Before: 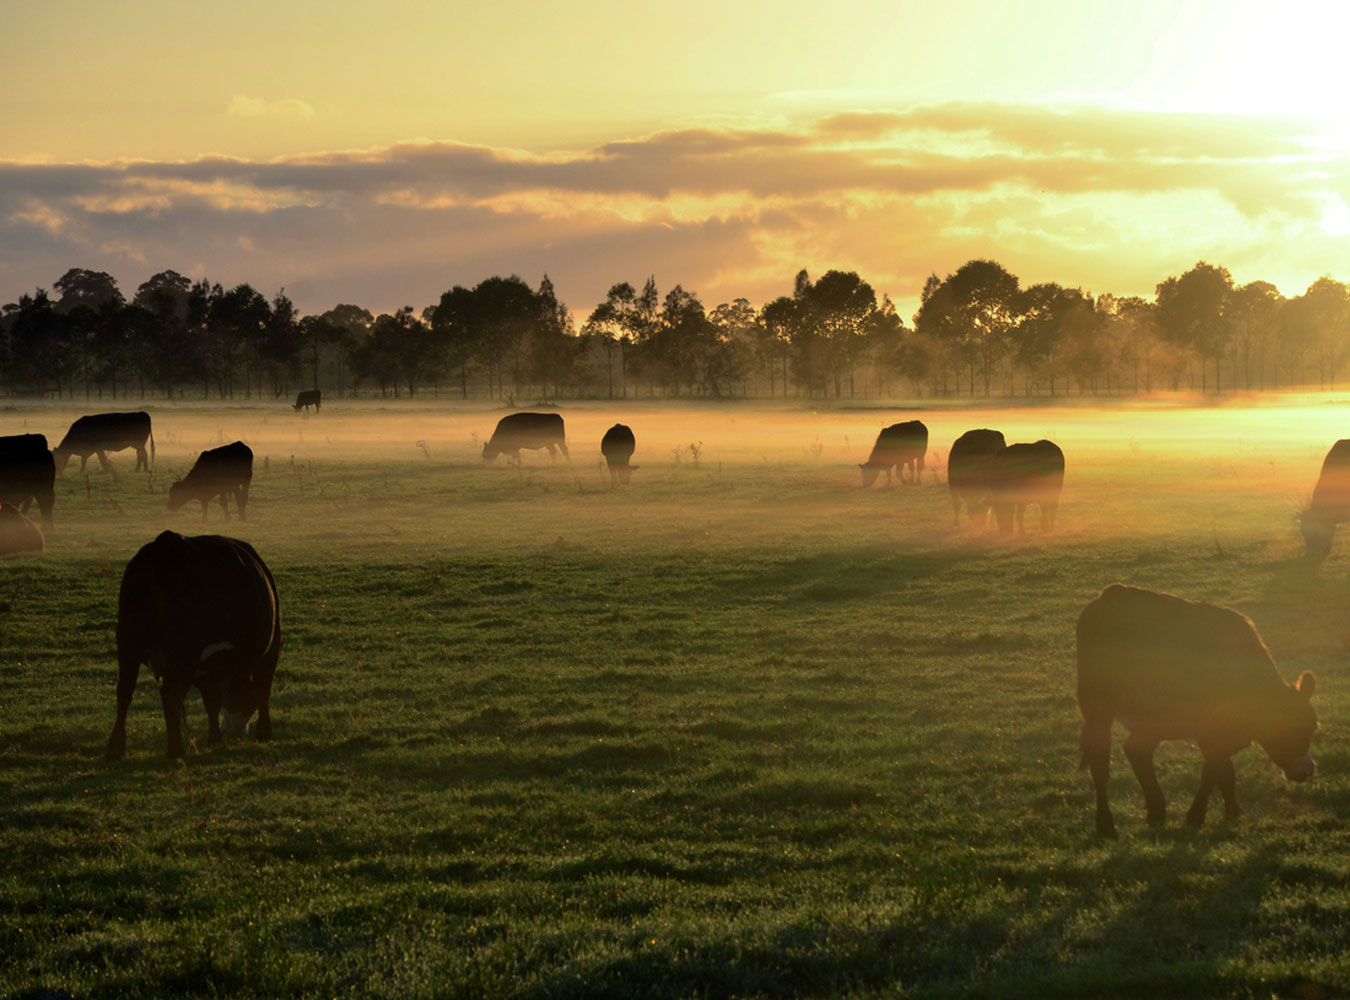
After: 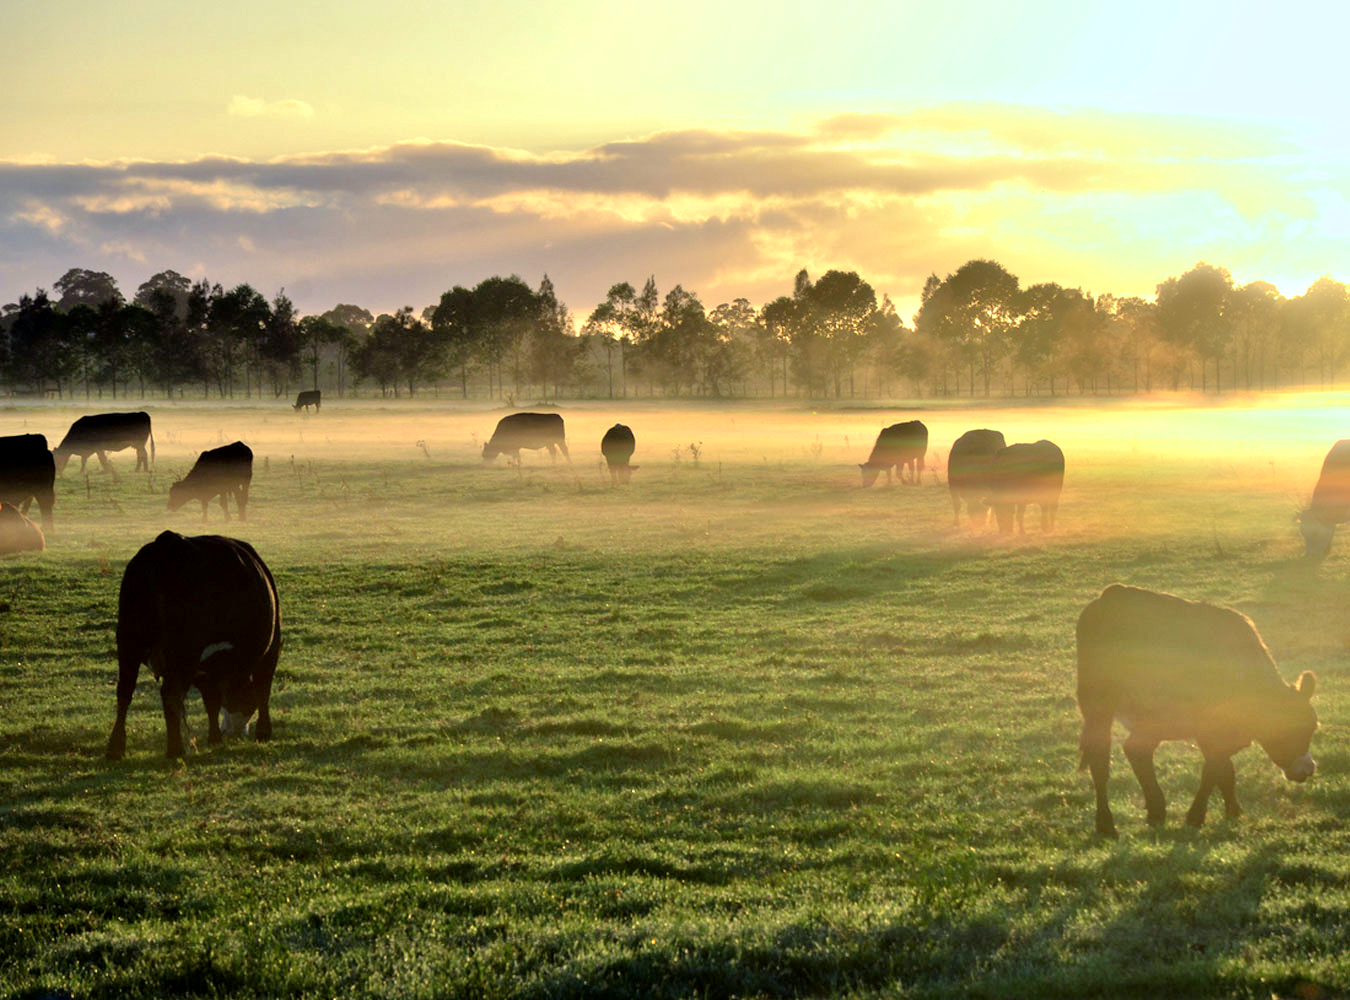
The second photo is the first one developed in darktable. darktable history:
local contrast: mode bilateral grid, contrast 20, coarseness 50, detail 120%, midtone range 0.2
tone equalizer: -7 EV 0.15 EV, -6 EV 0.6 EV, -5 EV 1.15 EV, -4 EV 1.33 EV, -3 EV 1.15 EV, -2 EV 0.6 EV, -1 EV 0.15 EV, mask exposure compensation -0.5 EV
bloom: size 3%, threshold 100%, strength 0%
white balance: red 0.931, blue 1.11
exposure: black level correction 0.001, exposure 0.5 EV, compensate exposure bias true, compensate highlight preservation false
